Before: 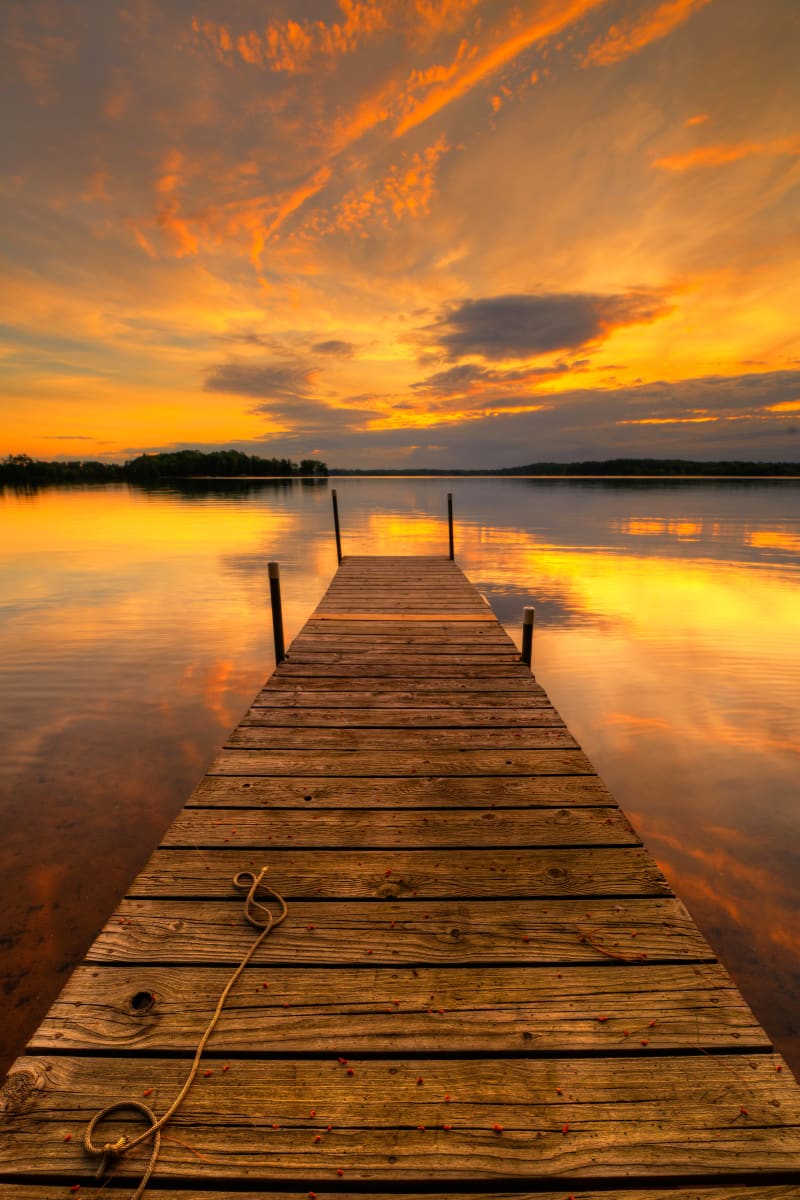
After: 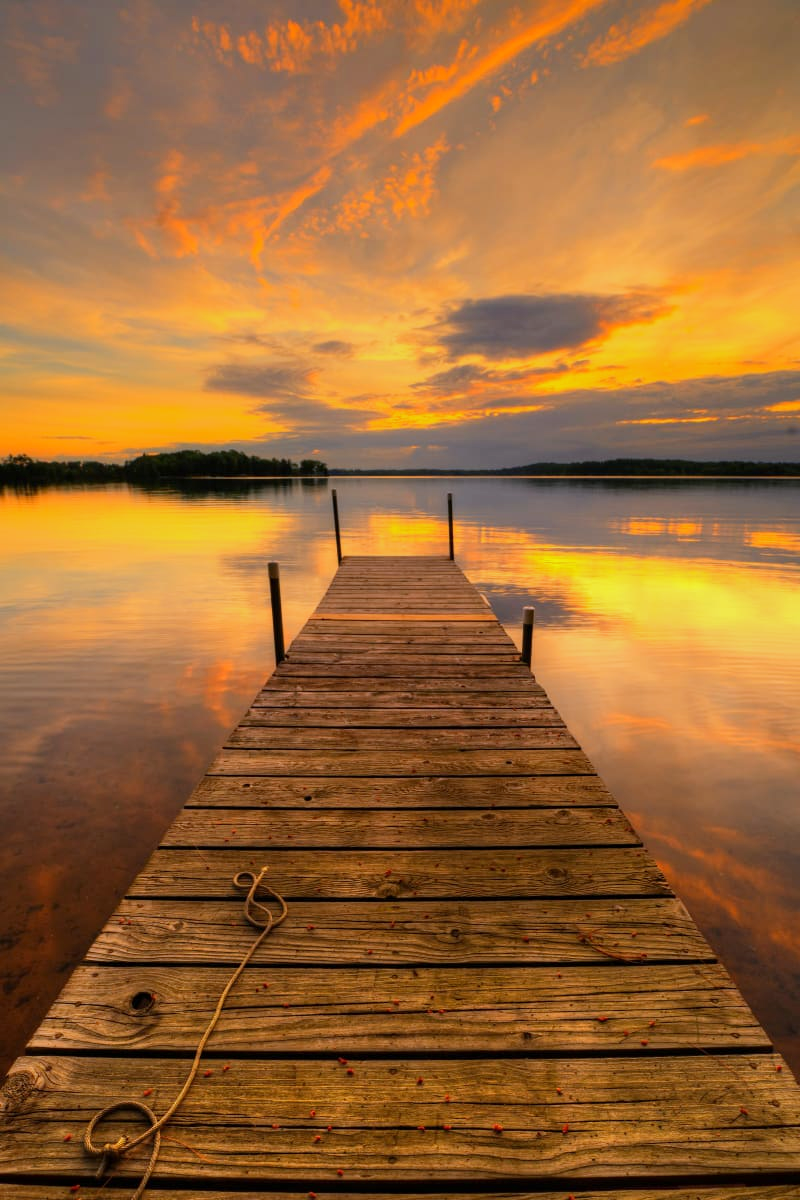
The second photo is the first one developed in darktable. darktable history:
base curve: curves: ch0 [(0, 0) (0.262, 0.32) (0.722, 0.705) (1, 1)]
exposure: compensate exposure bias true, compensate highlight preservation false
white balance: red 0.954, blue 1.079
